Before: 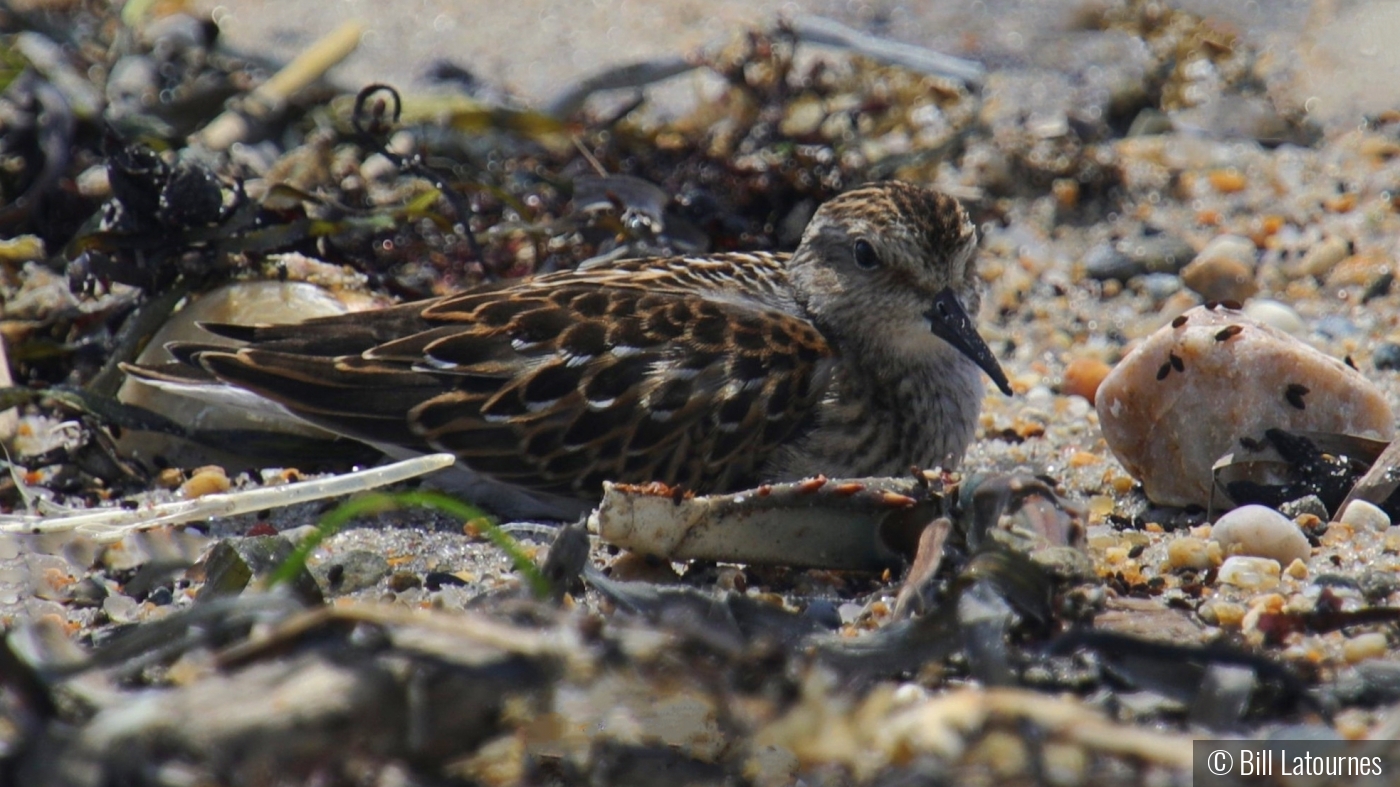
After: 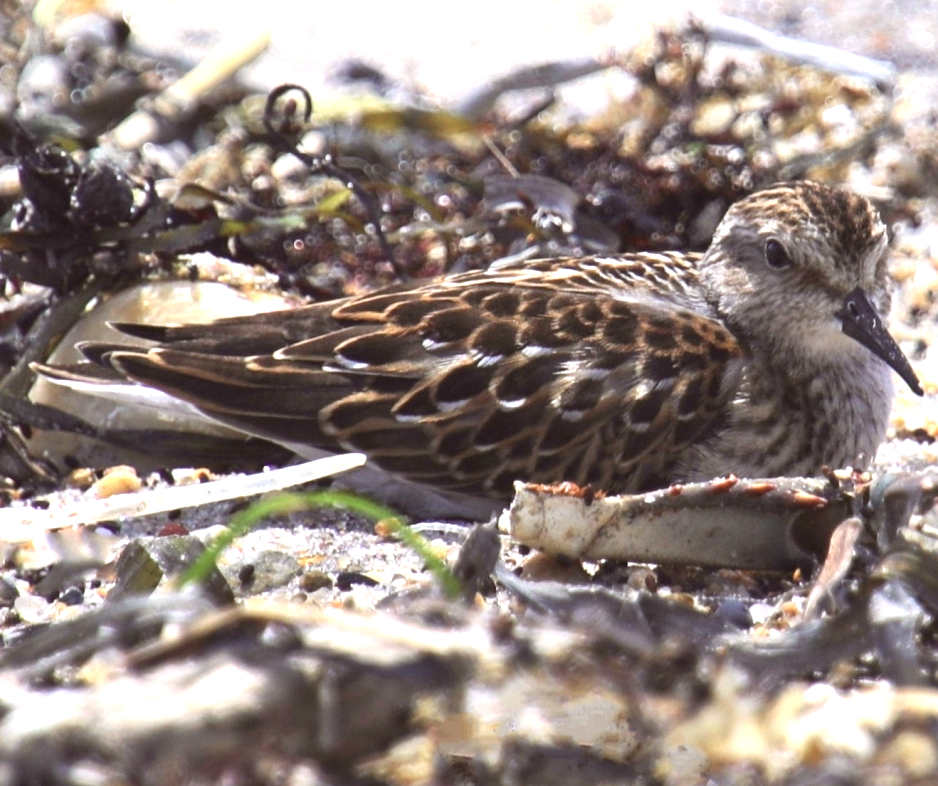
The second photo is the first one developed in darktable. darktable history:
exposure: black level correction 0, exposure 1.44 EV, compensate exposure bias true, compensate highlight preservation false
crop and rotate: left 6.361%, right 26.636%
color correction: highlights a* 10.22, highlights b* 9.66, shadows a* 8.89, shadows b* 7.71, saturation 0.771
color calibration: illuminant Planckian (black body), x 0.376, y 0.374, temperature 4115.2 K
